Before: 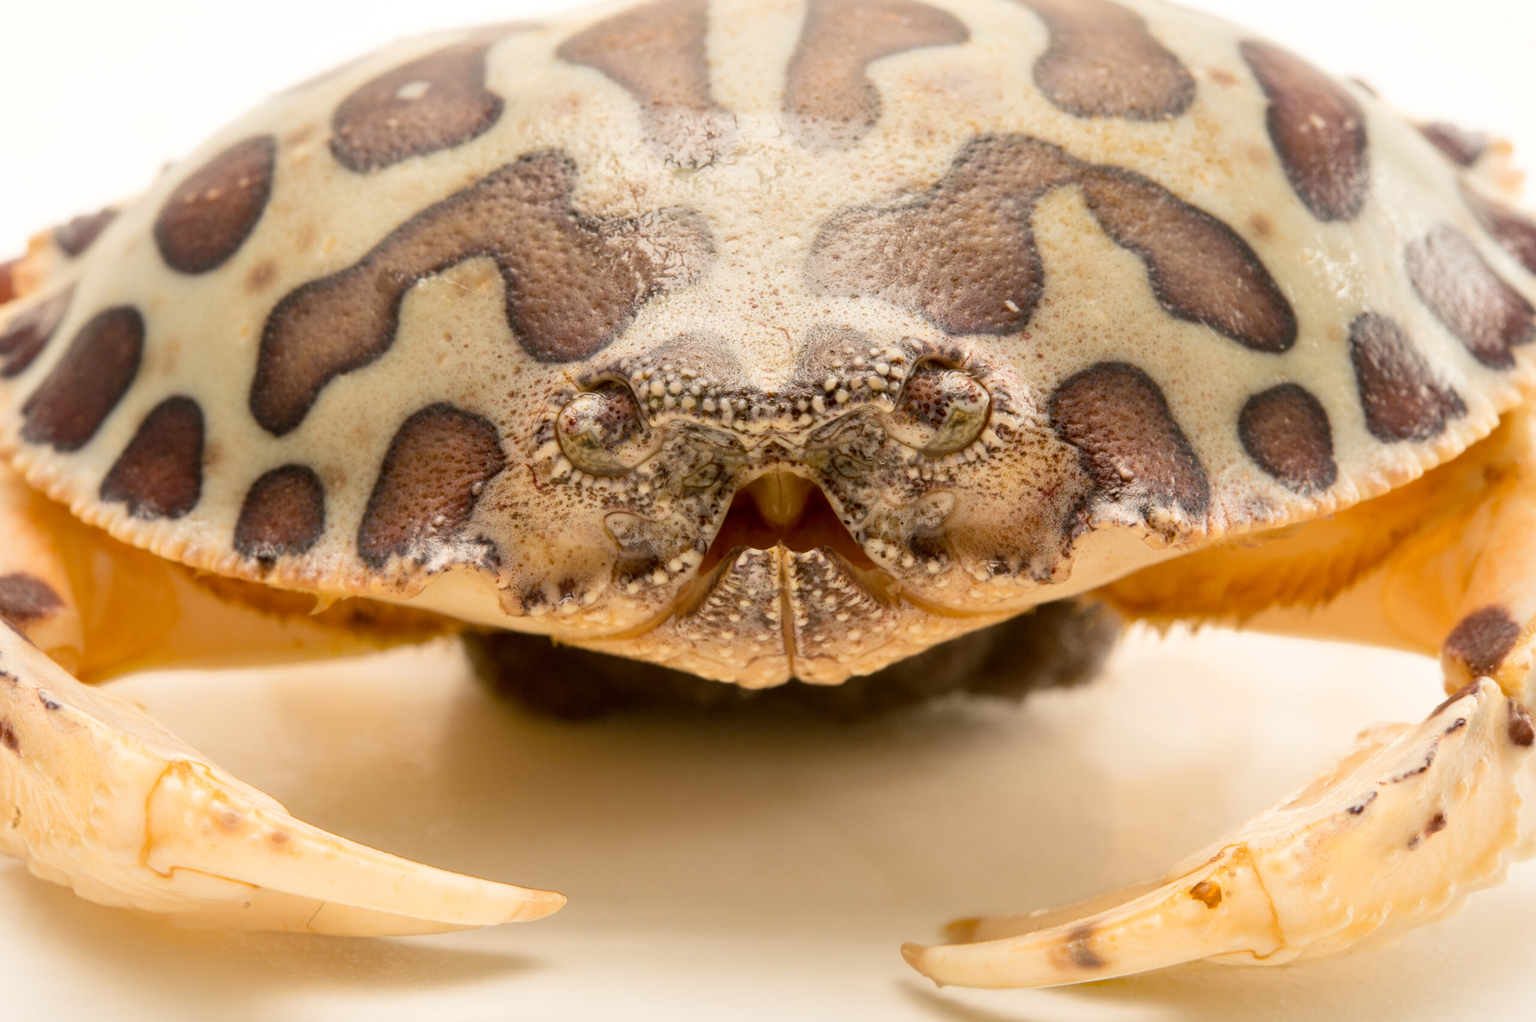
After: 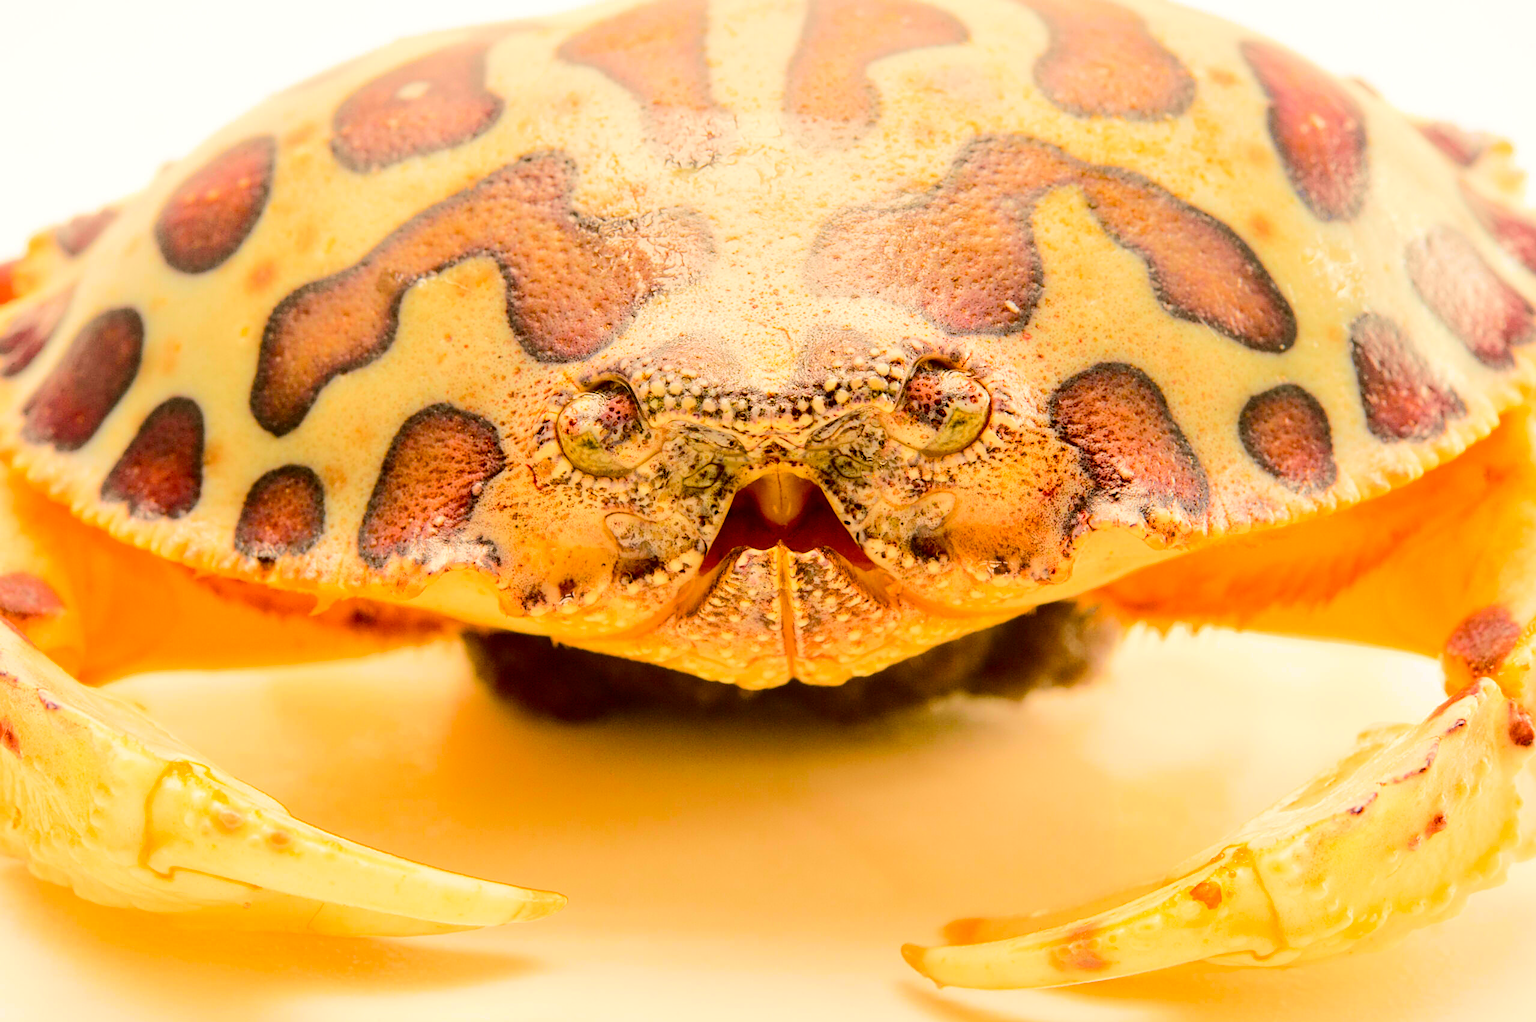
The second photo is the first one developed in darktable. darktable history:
sharpen: on, module defaults
color balance rgb: perceptual saturation grading › global saturation 25%, perceptual brilliance grading › mid-tones 10%, perceptual brilliance grading › shadows 15%, global vibrance 20%
tone curve: curves: ch0 [(0, 0) (0.131, 0.135) (0.288, 0.372) (0.451, 0.608) (0.612, 0.739) (0.736, 0.832) (1, 1)]; ch1 [(0, 0) (0.392, 0.398) (0.487, 0.471) (0.496, 0.493) (0.519, 0.531) (0.557, 0.591) (0.581, 0.639) (0.622, 0.711) (1, 1)]; ch2 [(0, 0) (0.388, 0.344) (0.438, 0.425) (0.476, 0.482) (0.502, 0.508) (0.524, 0.531) (0.538, 0.58) (0.58, 0.621) (0.613, 0.679) (0.655, 0.738) (1, 1)], color space Lab, independent channels, preserve colors none
